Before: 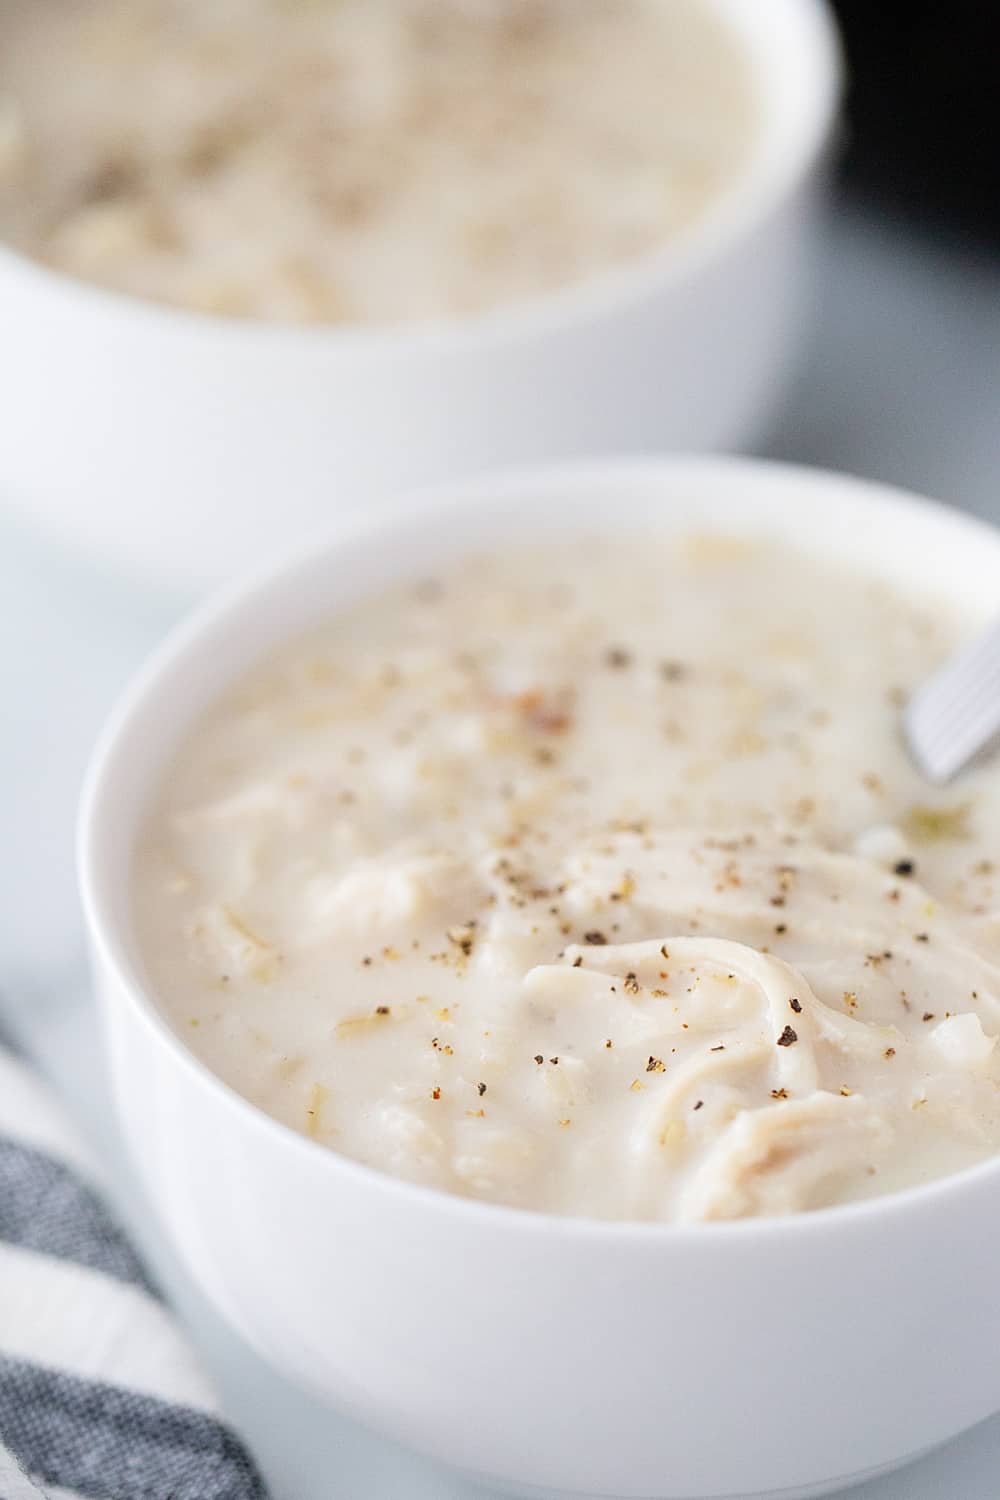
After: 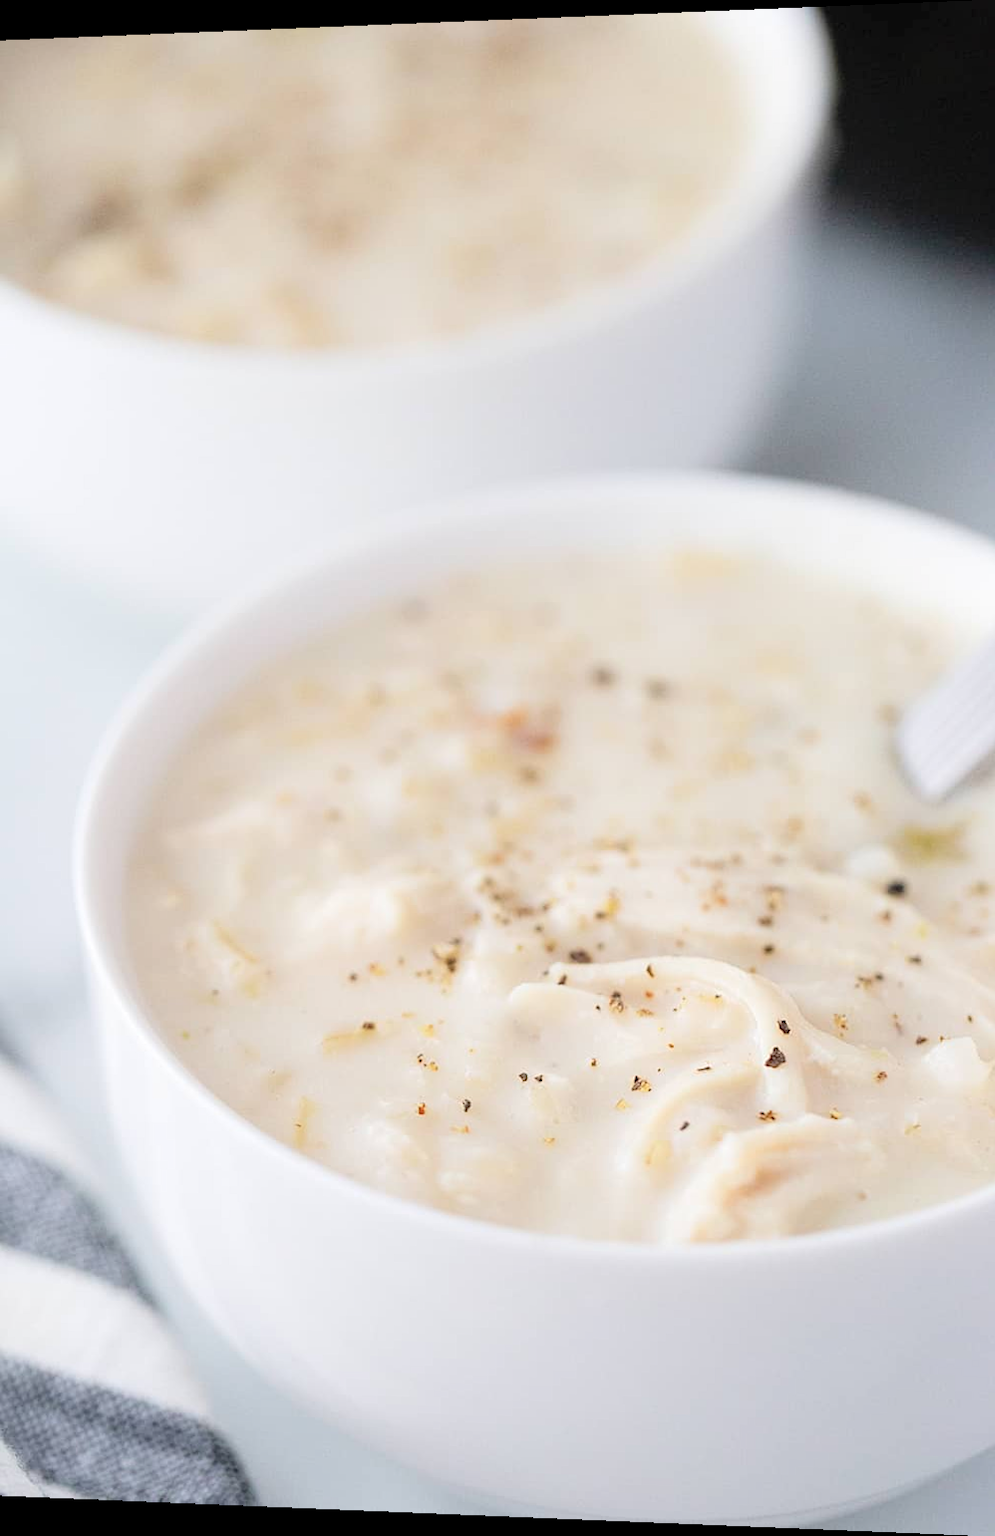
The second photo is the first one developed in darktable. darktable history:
contrast brightness saturation: brightness 0.15
rotate and perspective: lens shift (horizontal) -0.055, automatic cropping off
